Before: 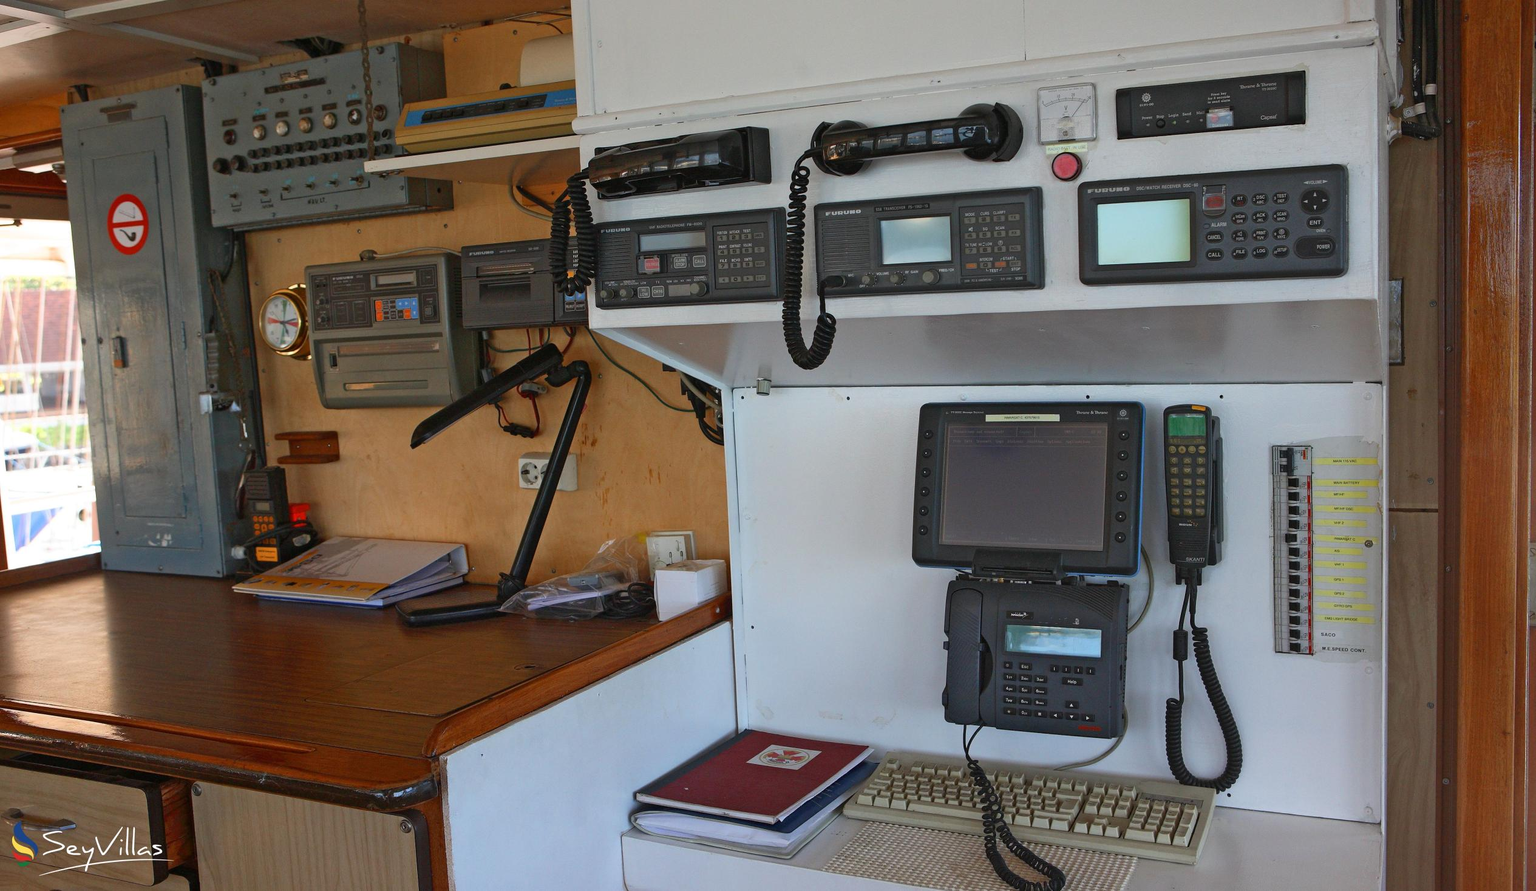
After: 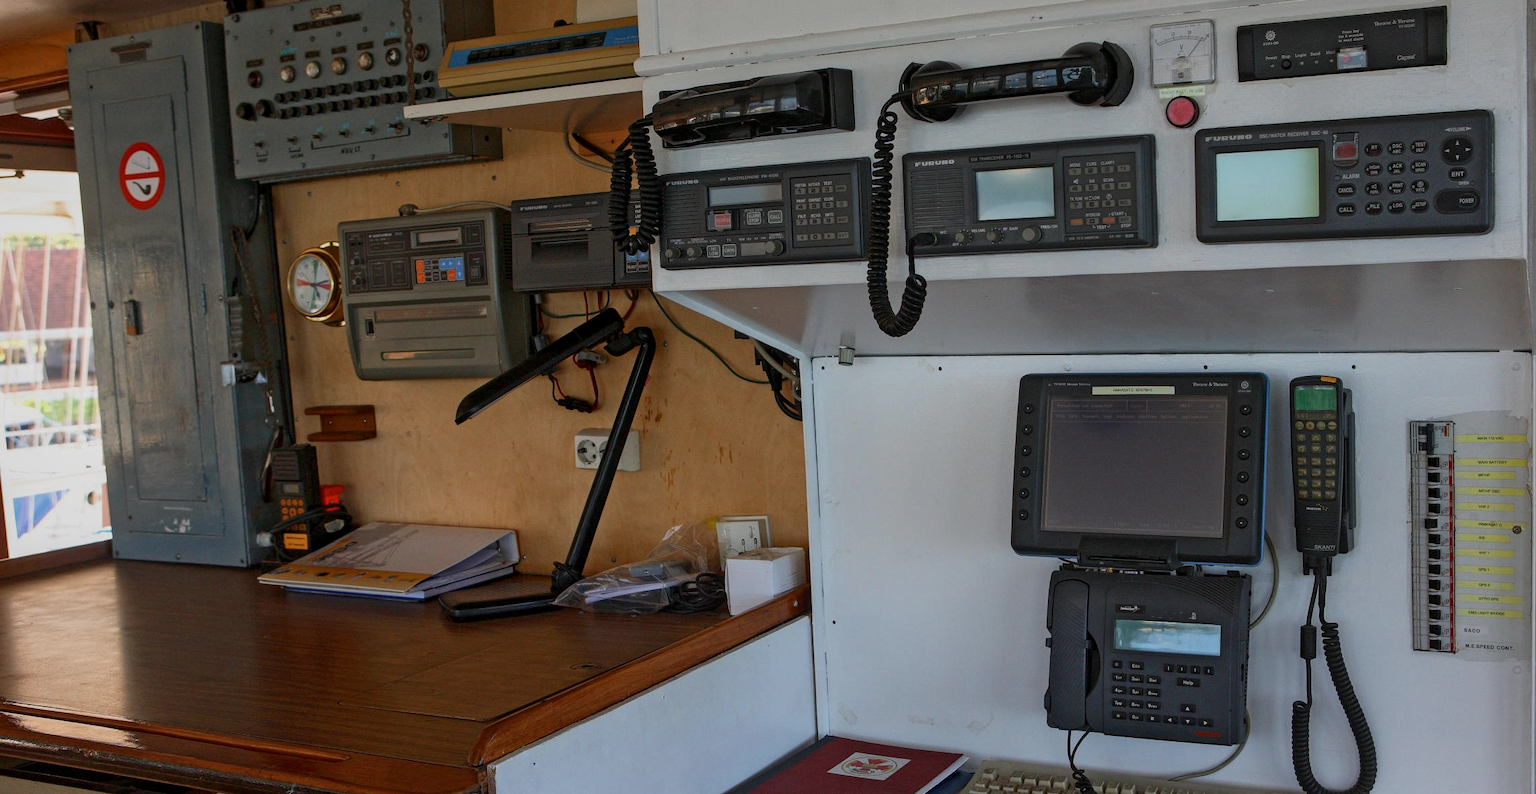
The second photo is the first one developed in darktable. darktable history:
exposure: exposure -0.491 EV, compensate exposure bias true, compensate highlight preservation false
local contrast: on, module defaults
crop: top 7.39%, right 9.727%, bottom 12.066%
